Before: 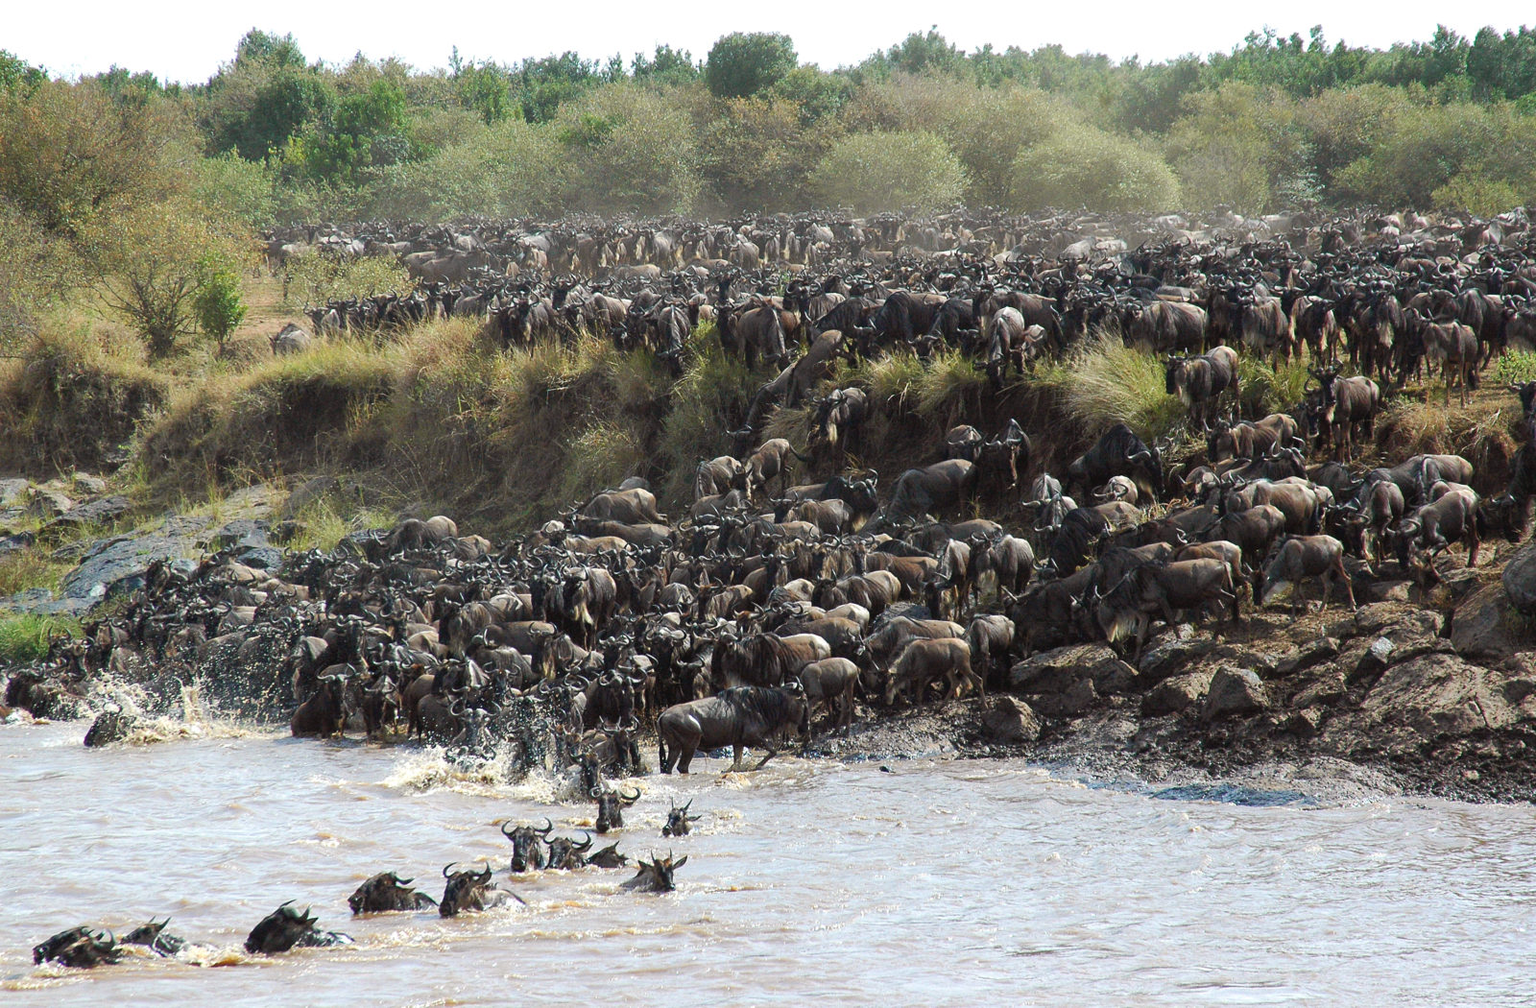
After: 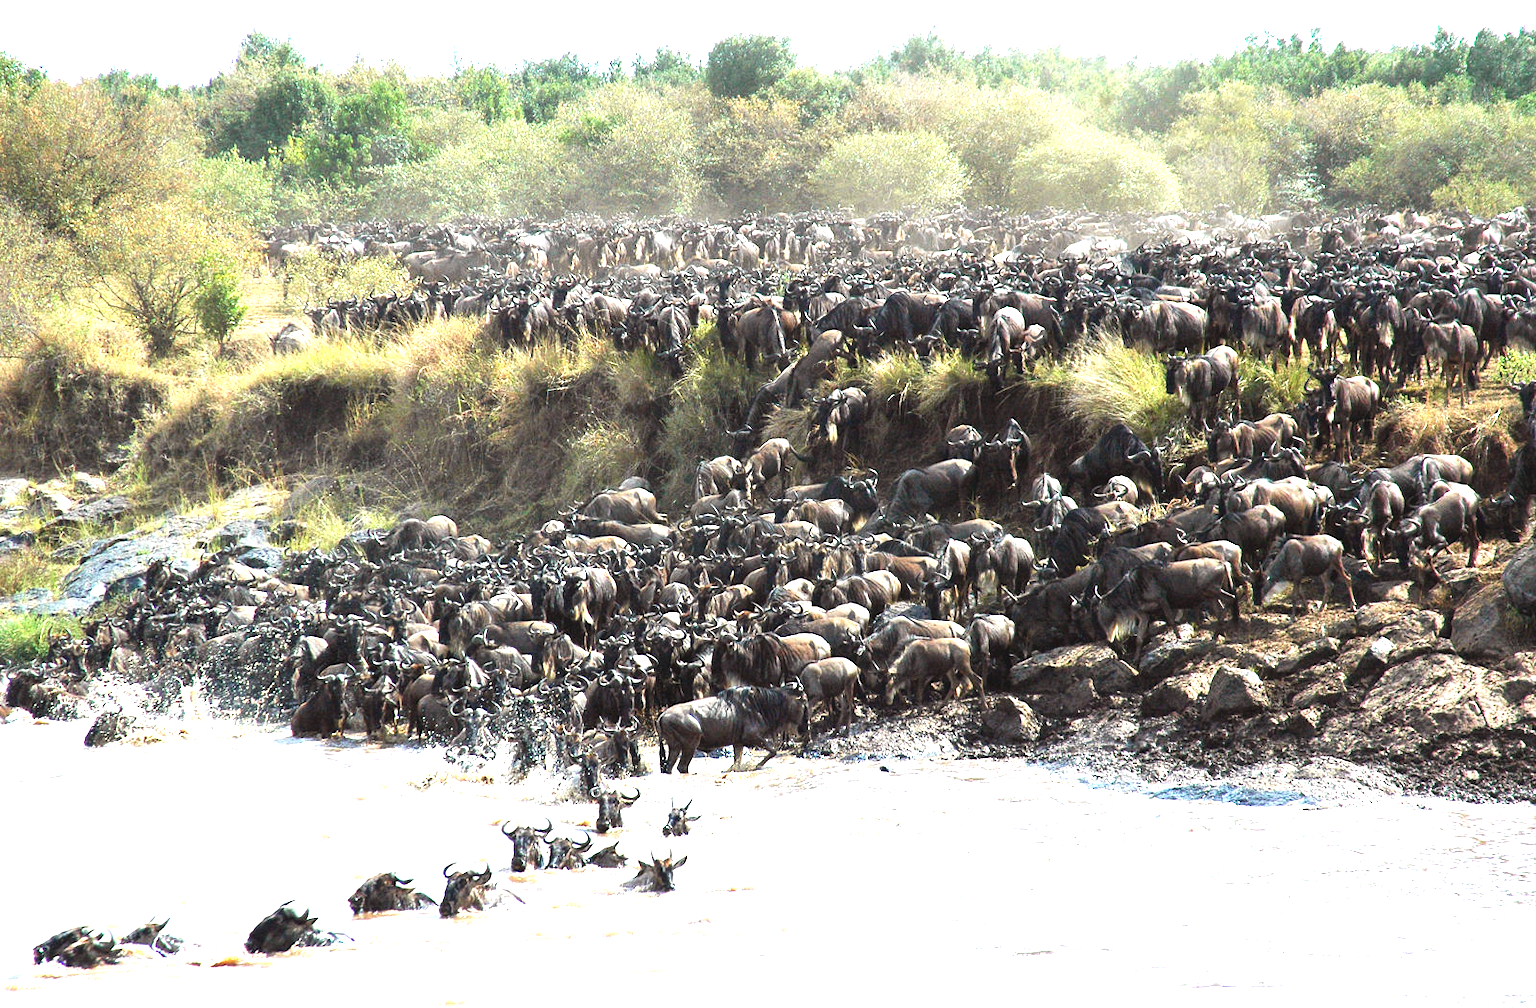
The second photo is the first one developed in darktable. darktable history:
exposure: black level correction 0, exposure 1.1 EV, compensate exposure bias true, compensate highlight preservation false
tone equalizer: -8 EV -0.417 EV, -7 EV -0.389 EV, -6 EV -0.333 EV, -5 EV -0.222 EV, -3 EV 0.222 EV, -2 EV 0.333 EV, -1 EV 0.389 EV, +0 EV 0.417 EV, edges refinement/feathering 500, mask exposure compensation -1.57 EV, preserve details no
